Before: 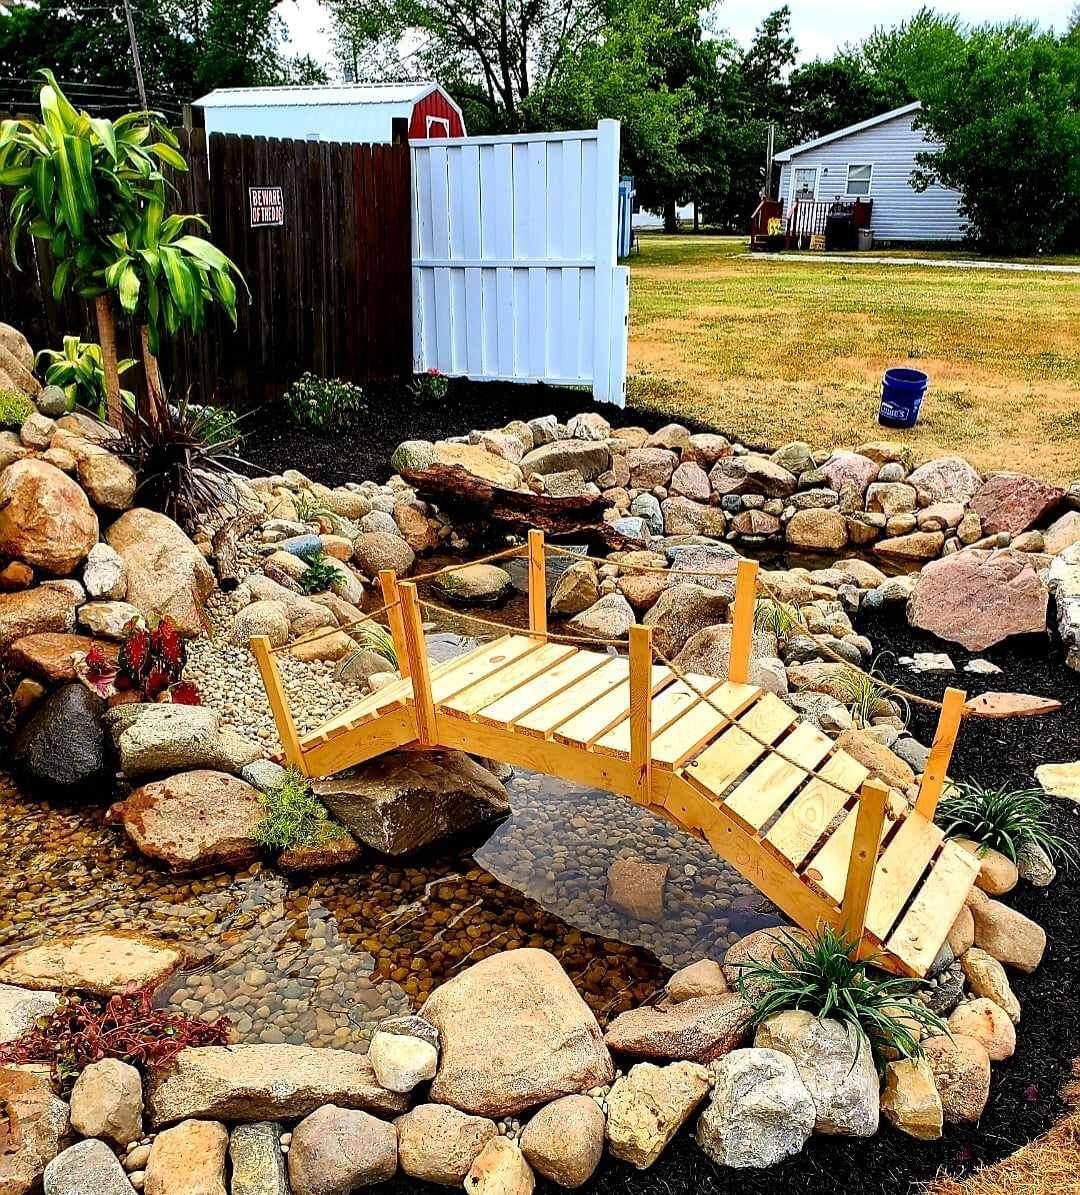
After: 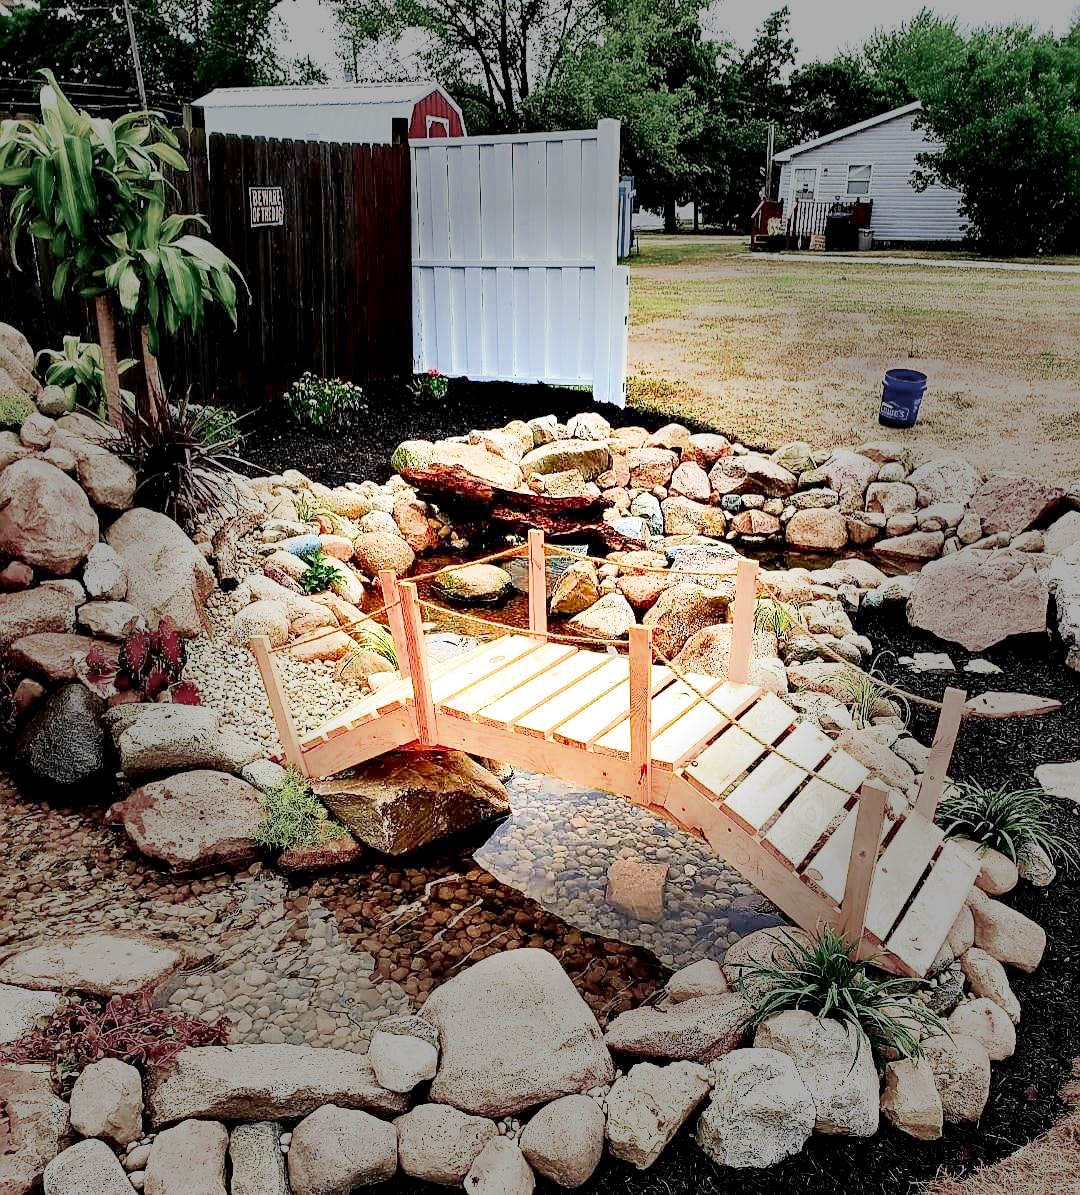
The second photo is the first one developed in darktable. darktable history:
vignetting: fall-off start 31.28%, fall-off radius 34.64%, brightness -0.575
filmic rgb: black relative exposure -7.65 EV, white relative exposure 4.56 EV, hardness 3.61
contrast brightness saturation: brightness -0.25, saturation 0.2
white balance: emerald 1
exposure: exposure 2.25 EV, compensate highlight preservation false
